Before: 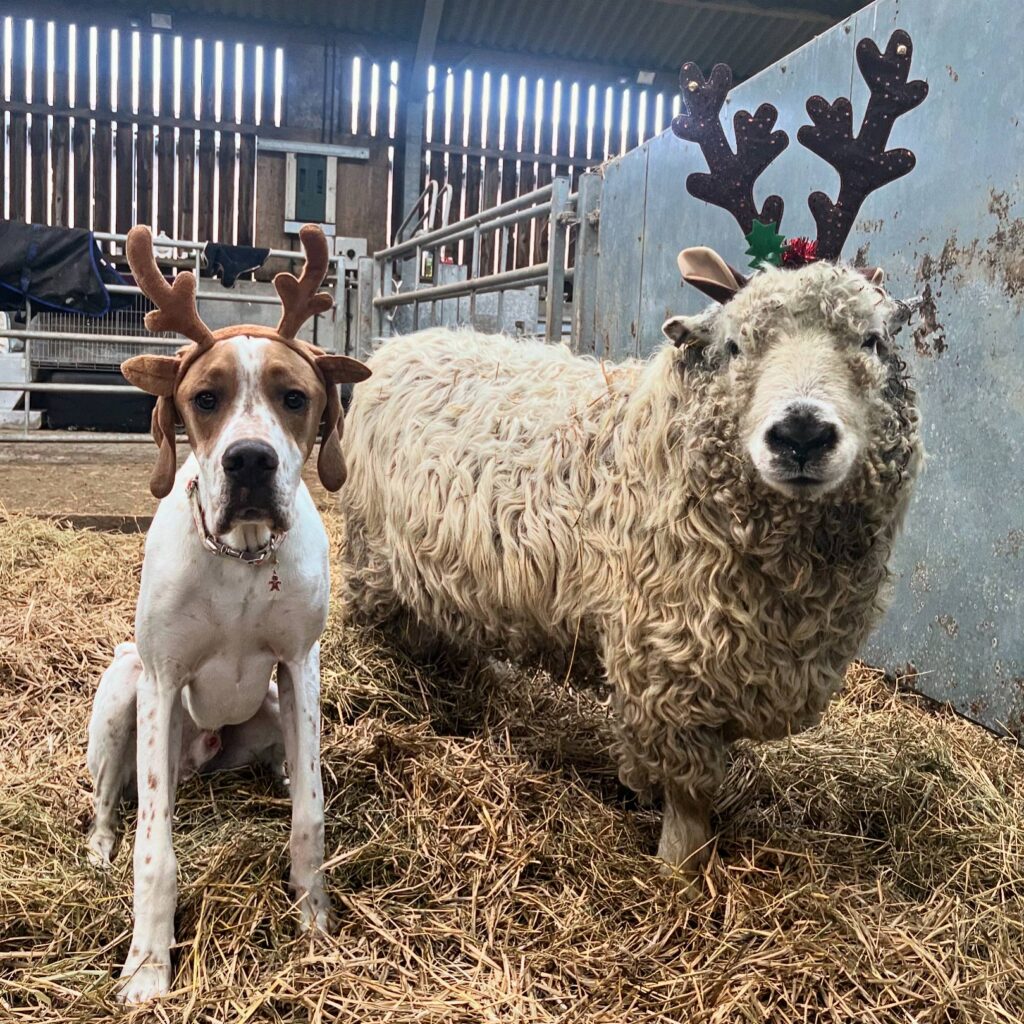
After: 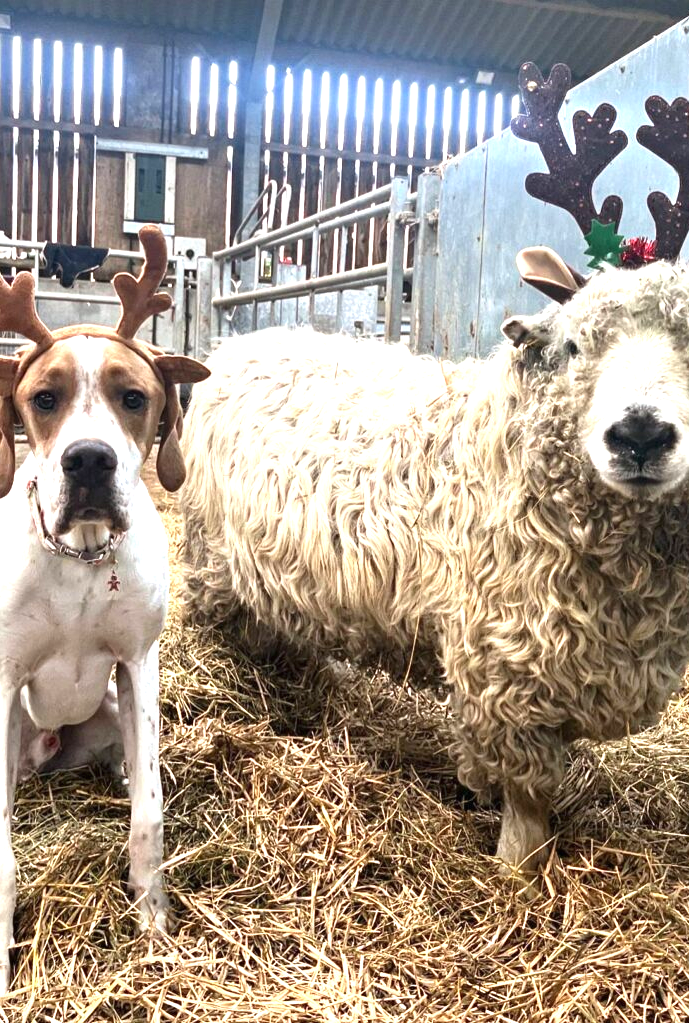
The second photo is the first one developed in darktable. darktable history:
crop and rotate: left 15.74%, right 16.96%
color calibration: illuminant same as pipeline (D50), adaptation none (bypass), x 0.331, y 0.334, temperature 5004.18 K
exposure: black level correction 0, exposure 1 EV, compensate highlight preservation false
